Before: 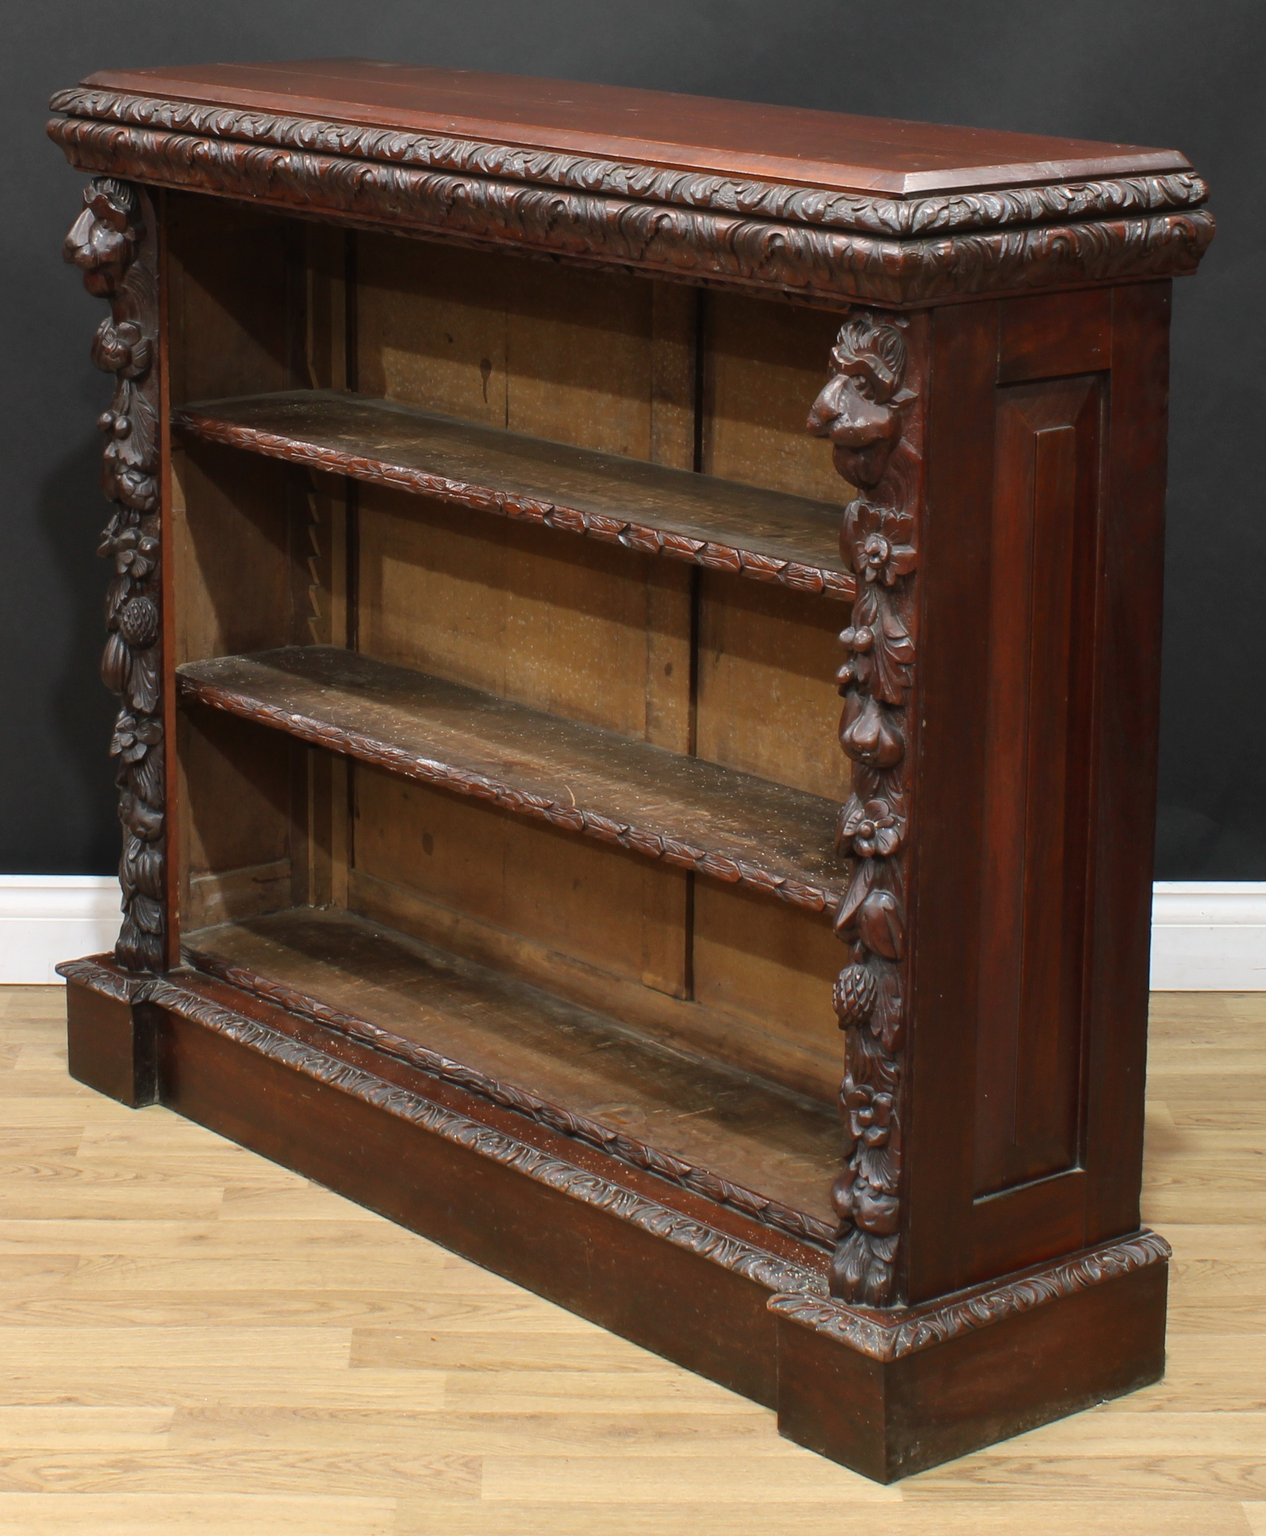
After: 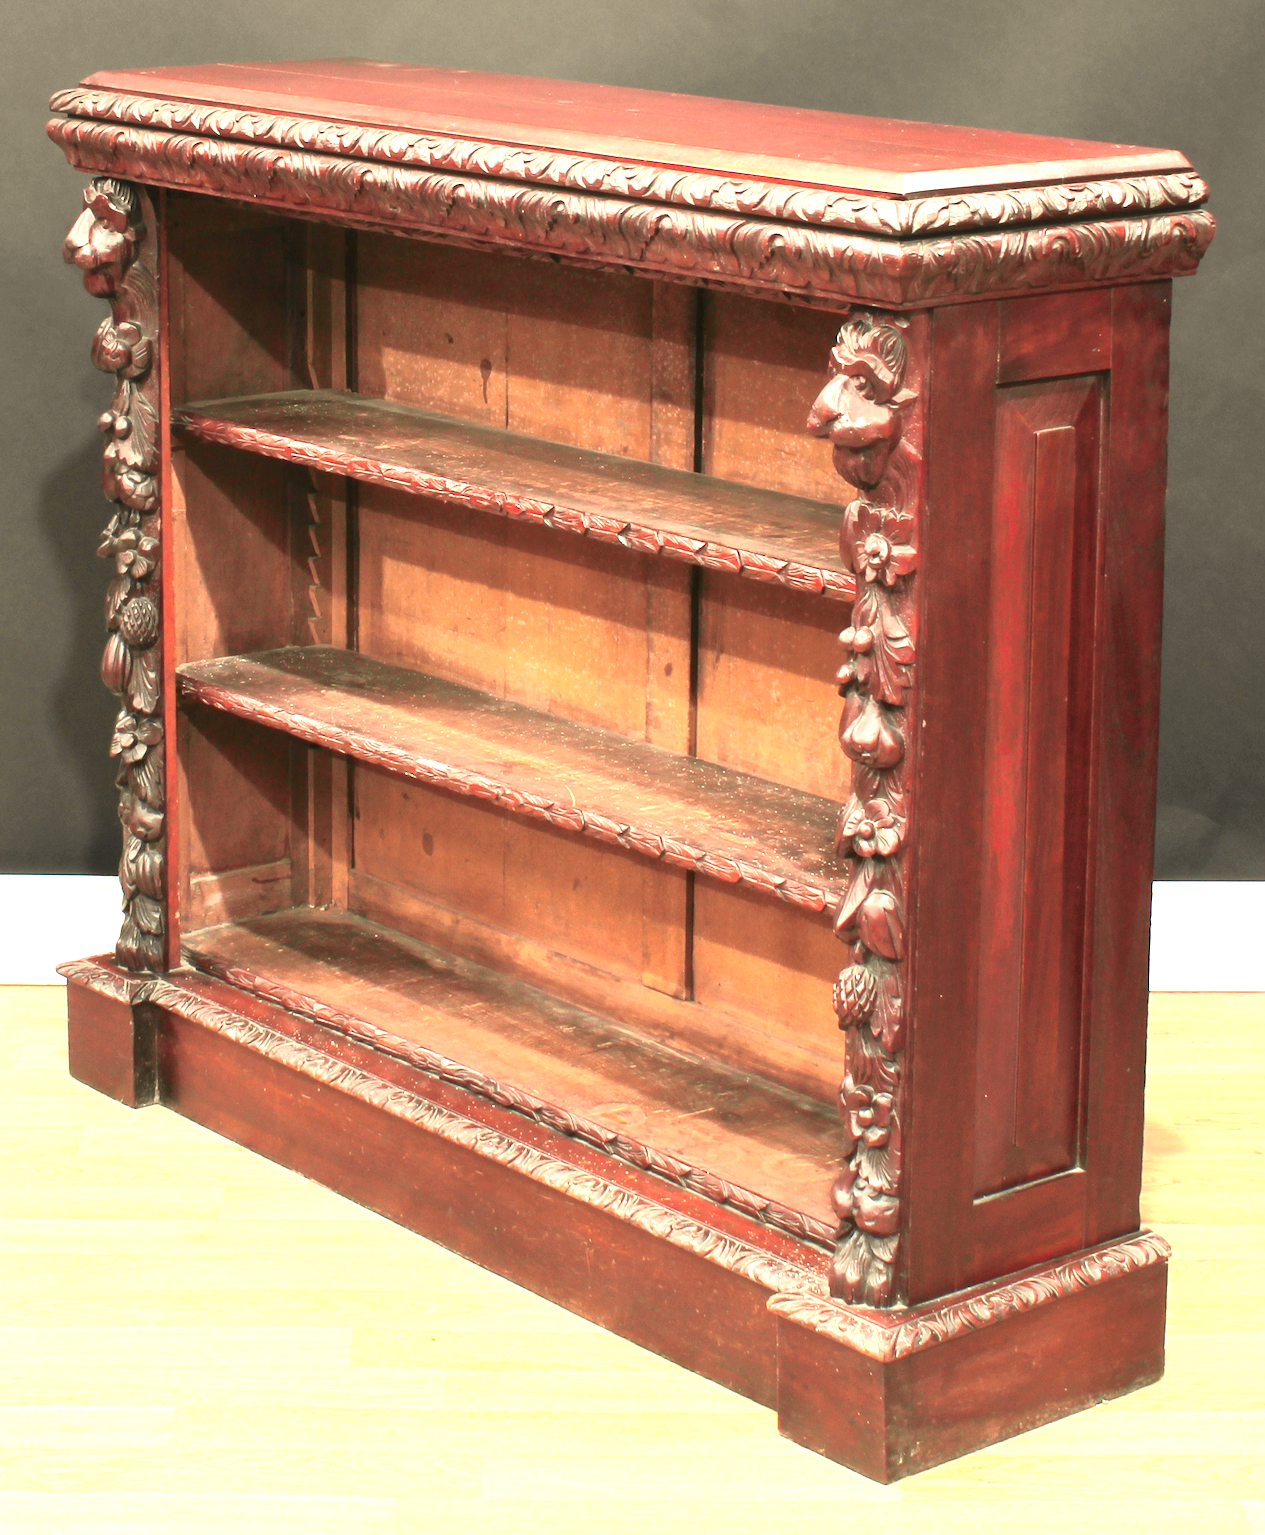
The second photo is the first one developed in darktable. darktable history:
white balance: red 1.138, green 0.996, blue 0.812
exposure: exposure 2.207 EV, compensate highlight preservation false
tone curve: curves: ch0 [(0, 0) (0.058, 0.037) (0.214, 0.183) (0.304, 0.288) (0.561, 0.554) (0.687, 0.677) (0.768, 0.768) (0.858, 0.861) (0.987, 0.945)]; ch1 [(0, 0) (0.172, 0.123) (0.312, 0.296) (0.432, 0.448) (0.471, 0.469) (0.502, 0.5) (0.521, 0.505) (0.565, 0.569) (0.663, 0.663) (0.703, 0.721) (0.857, 0.917) (1, 1)]; ch2 [(0, 0) (0.411, 0.424) (0.485, 0.497) (0.502, 0.5) (0.517, 0.511) (0.556, 0.551) (0.626, 0.594) (0.709, 0.661) (1, 1)], color space Lab, independent channels, preserve colors none
